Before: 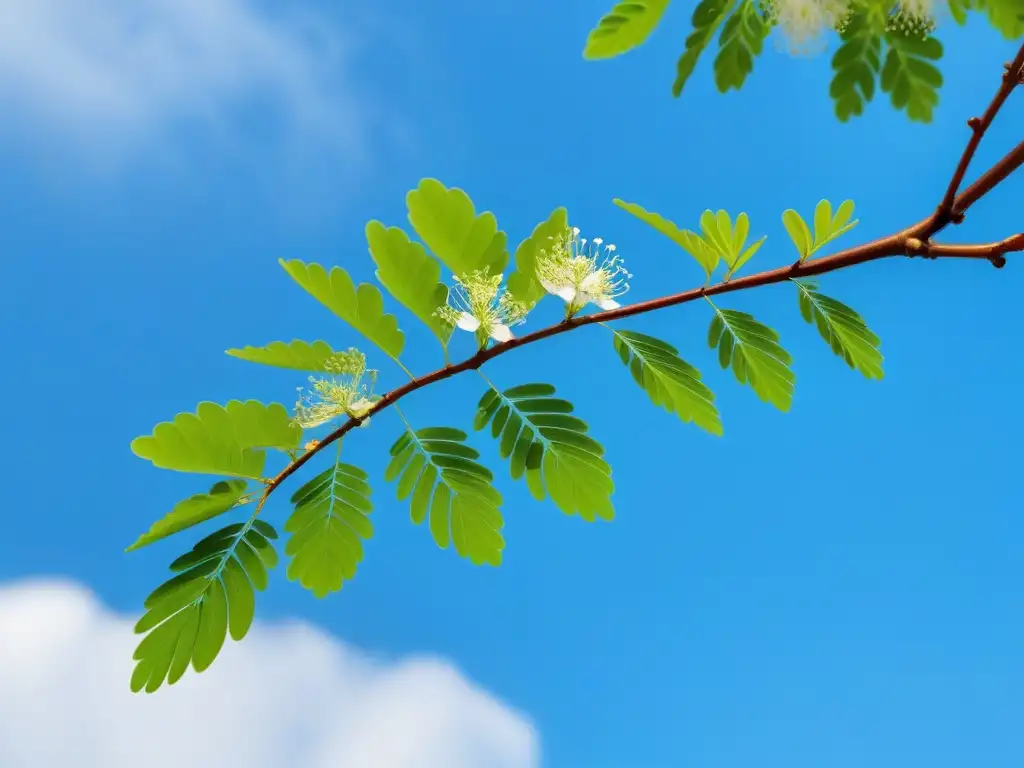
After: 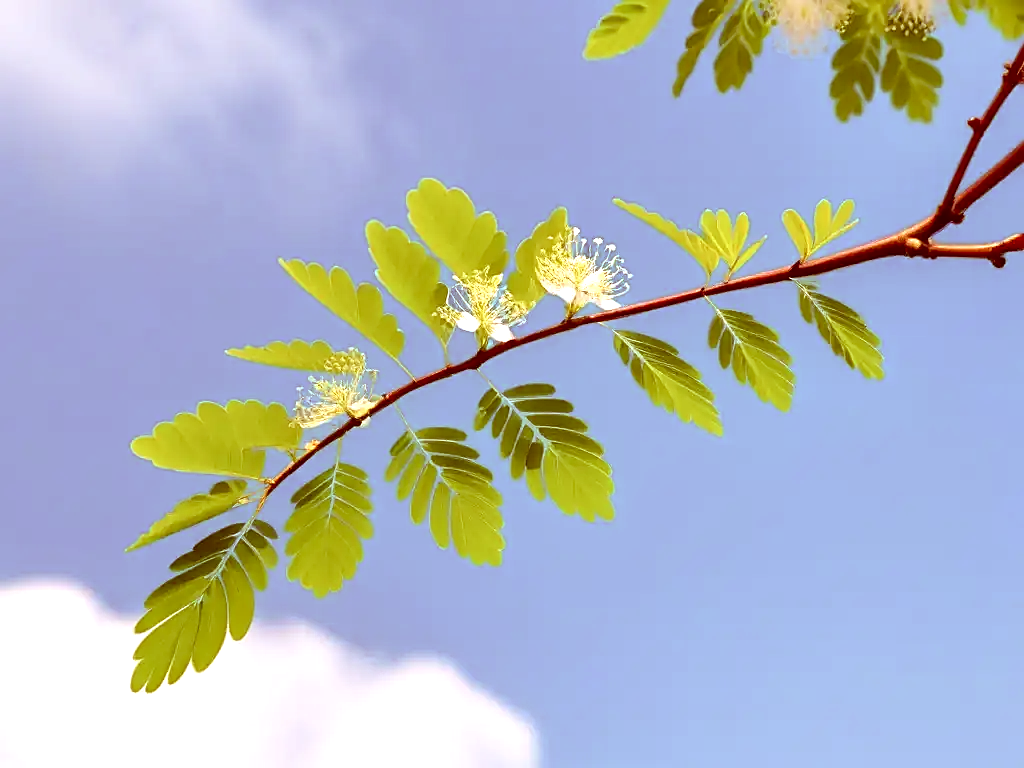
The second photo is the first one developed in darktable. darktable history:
color correction: highlights a* 9.48, highlights b* 8.89, shadows a* 39.56, shadows b* 39.76, saturation 0.81
sharpen: on, module defaults
exposure: black level correction 0, exposure 0.589 EV, compensate highlight preservation false
